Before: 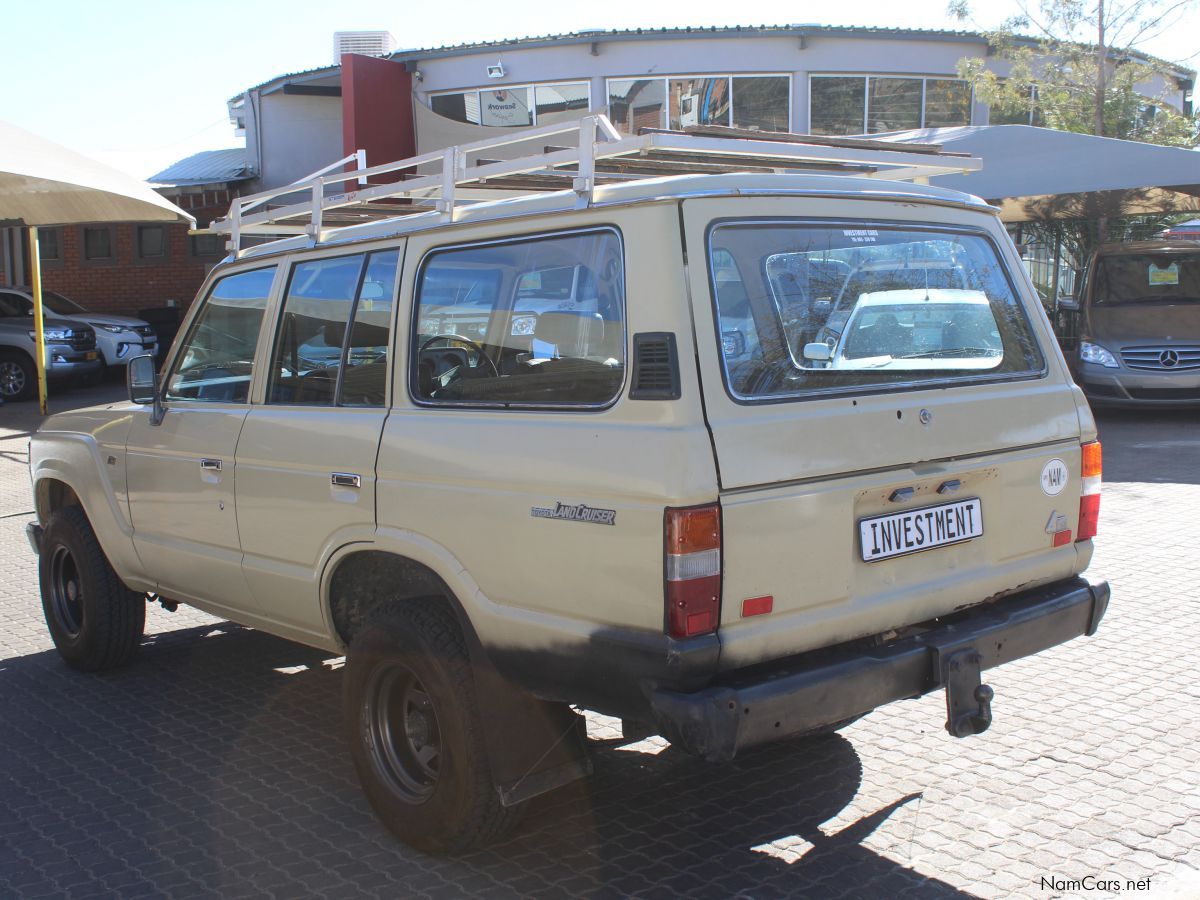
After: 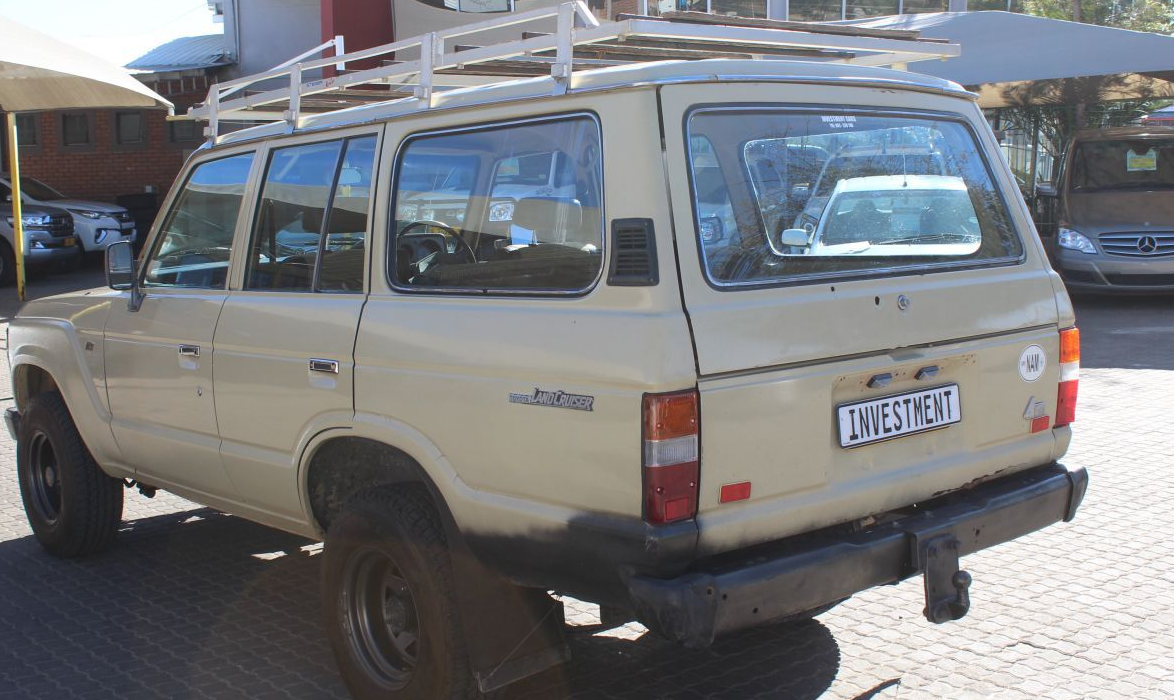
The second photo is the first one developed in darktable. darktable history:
crop and rotate: left 1.835%, top 12.675%, right 0.304%, bottom 9.497%
